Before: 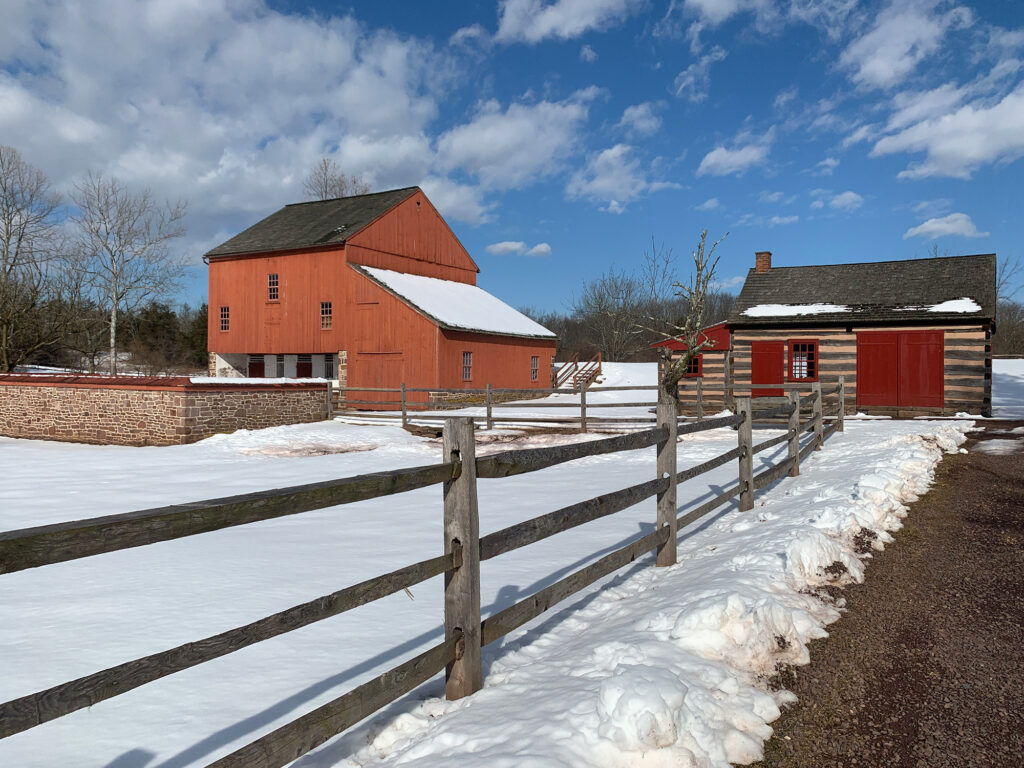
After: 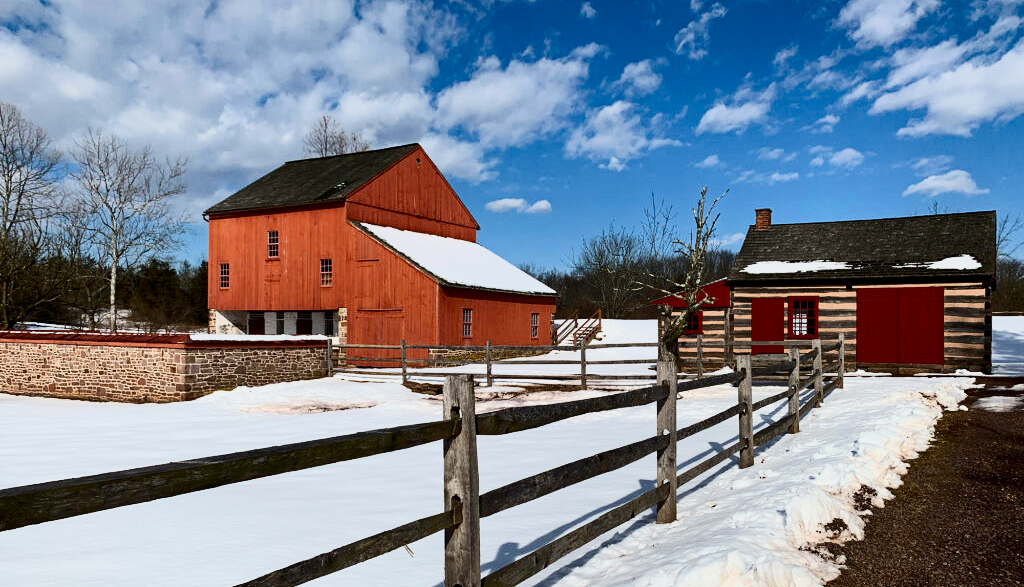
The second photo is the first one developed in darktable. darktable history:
haze removal: compatibility mode true, adaptive false
contrast brightness saturation: contrast 0.41, brightness 0.054, saturation 0.261
filmic rgb: black relative exposure -7.65 EV, white relative exposure 4.56 EV, hardness 3.61, contrast 0.997
crop: top 5.658%, bottom 17.812%
